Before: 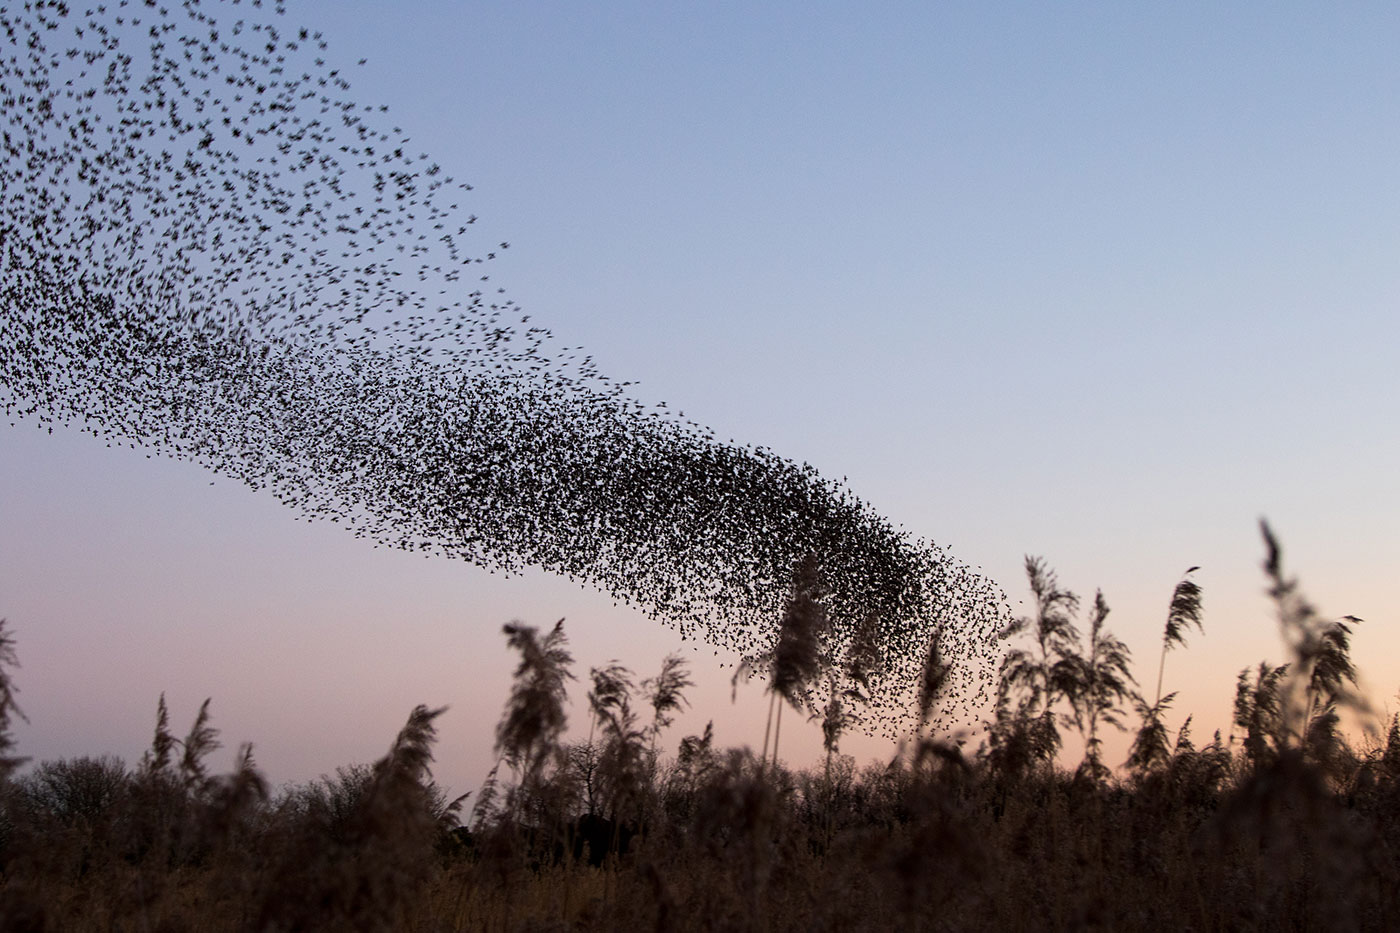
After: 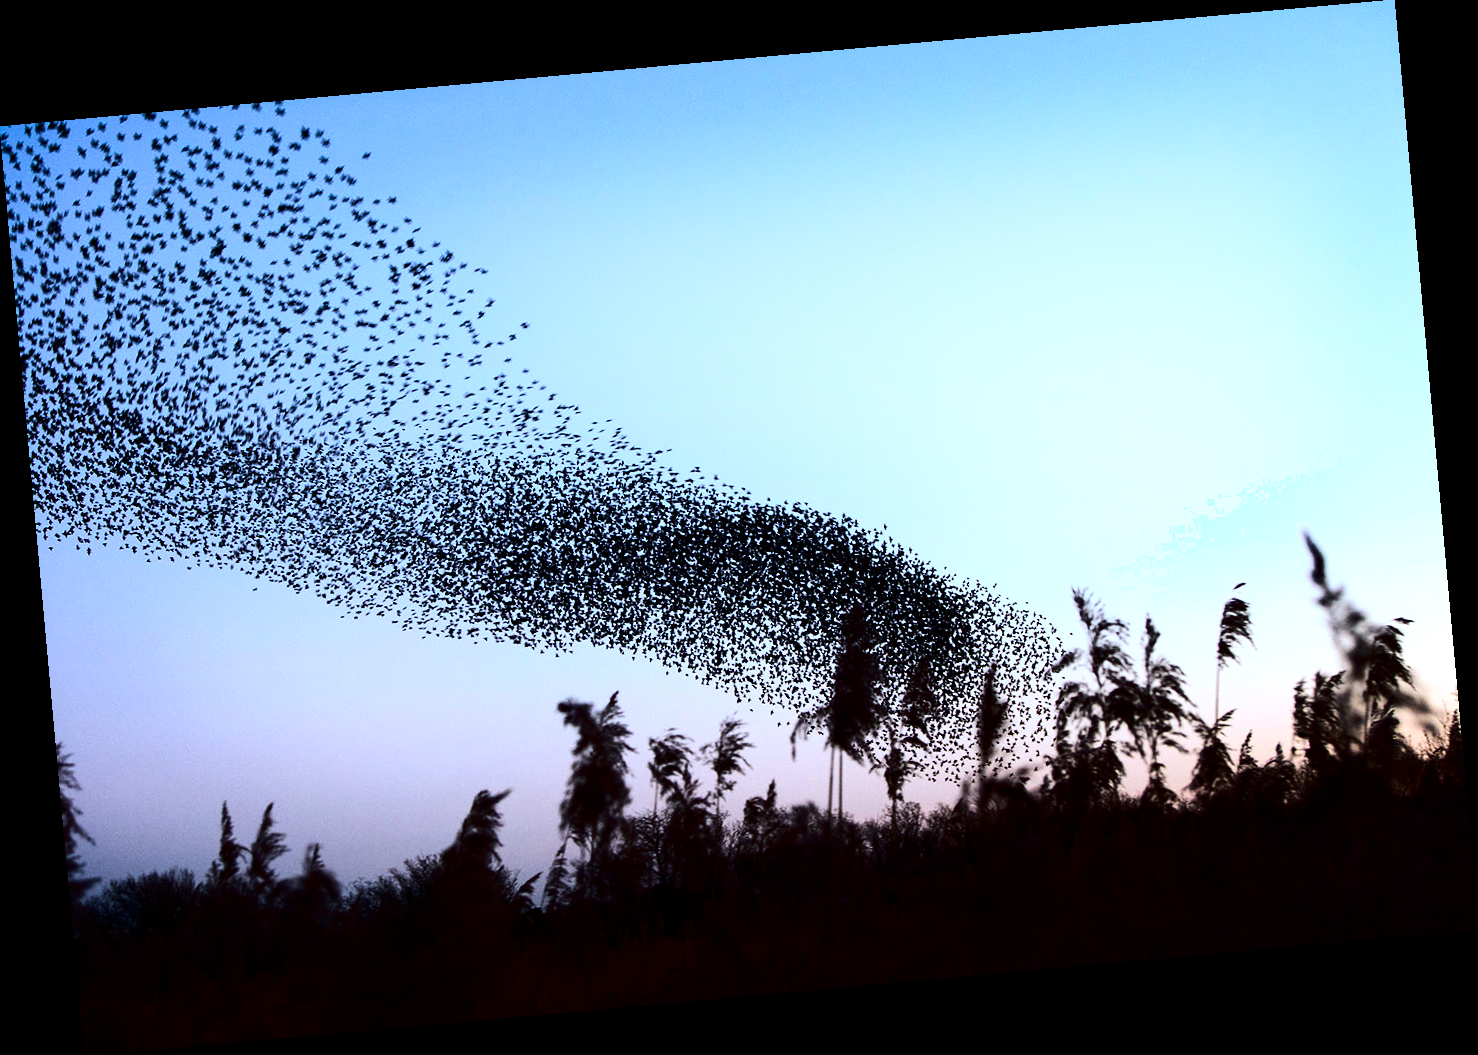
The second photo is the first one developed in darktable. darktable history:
shadows and highlights: shadows -40.15, highlights 62.88, soften with gaussian
tone equalizer: -8 EV -0.75 EV, -7 EV -0.7 EV, -6 EV -0.6 EV, -5 EV -0.4 EV, -3 EV 0.4 EV, -2 EV 0.6 EV, -1 EV 0.7 EV, +0 EV 0.75 EV, edges refinement/feathering 500, mask exposure compensation -1.57 EV, preserve details no
rotate and perspective: rotation -5.2°, automatic cropping off
contrast brightness saturation: contrast 0.24, brightness -0.24, saturation 0.14
white balance: red 0.924, blue 1.095
color calibration: illuminant custom, x 0.368, y 0.373, temperature 4330.32 K
